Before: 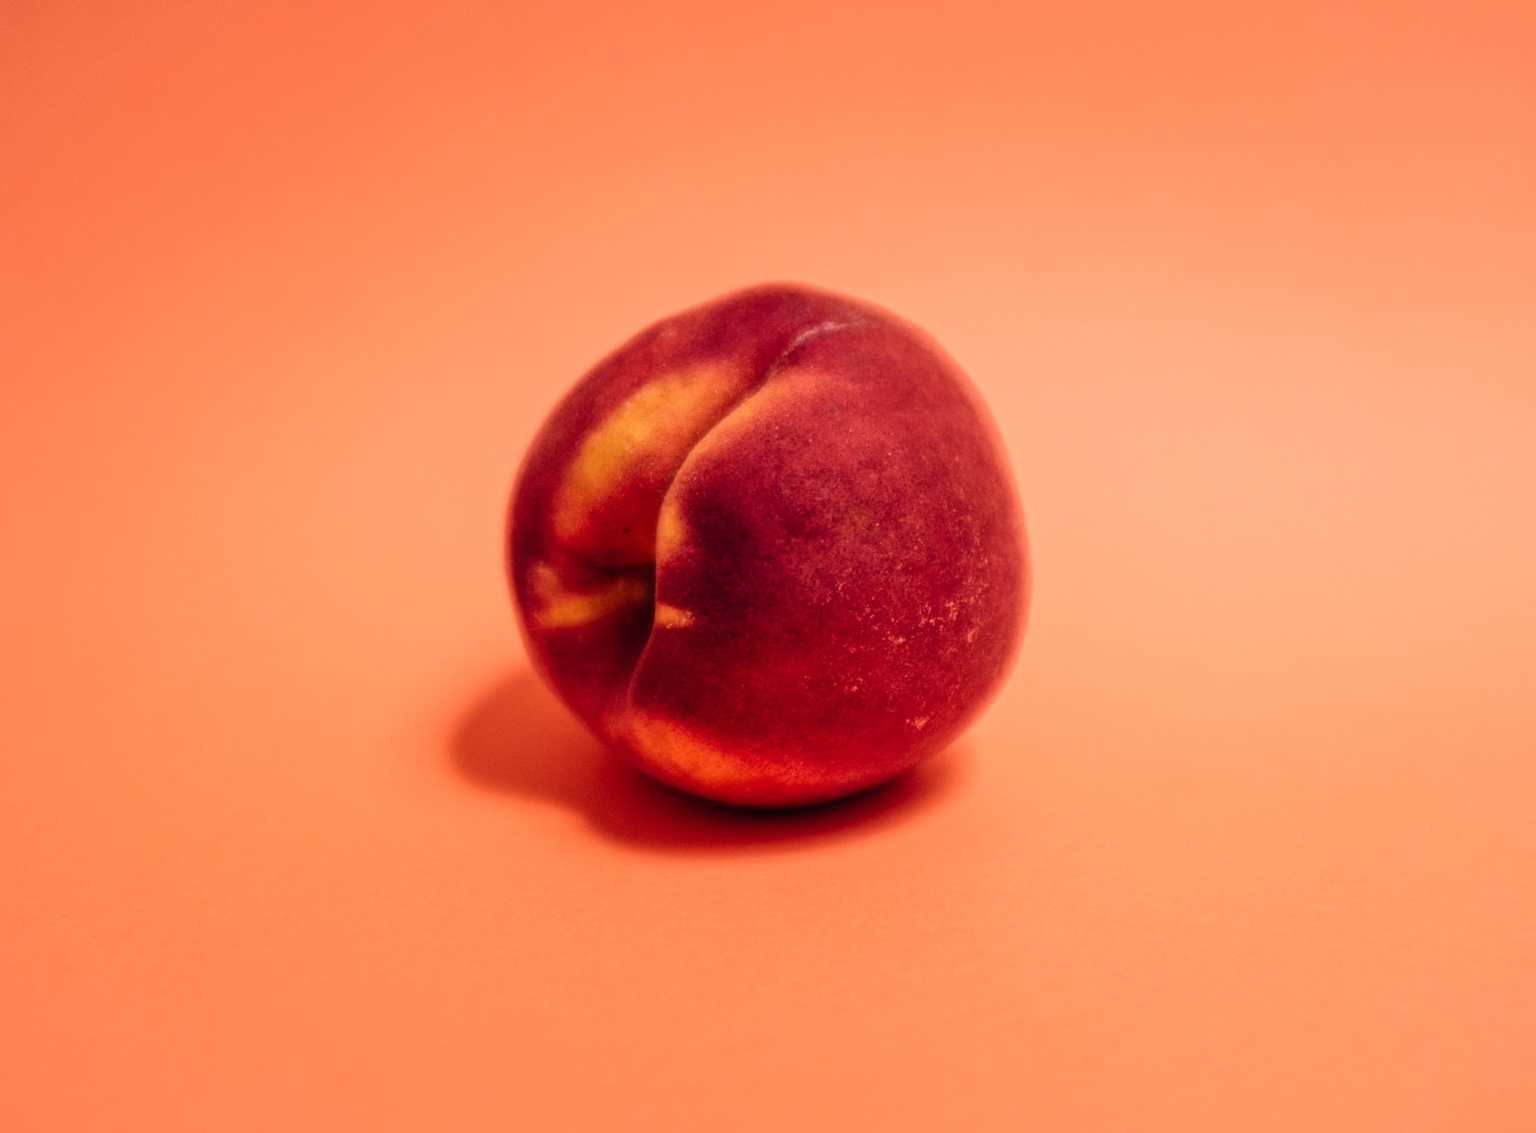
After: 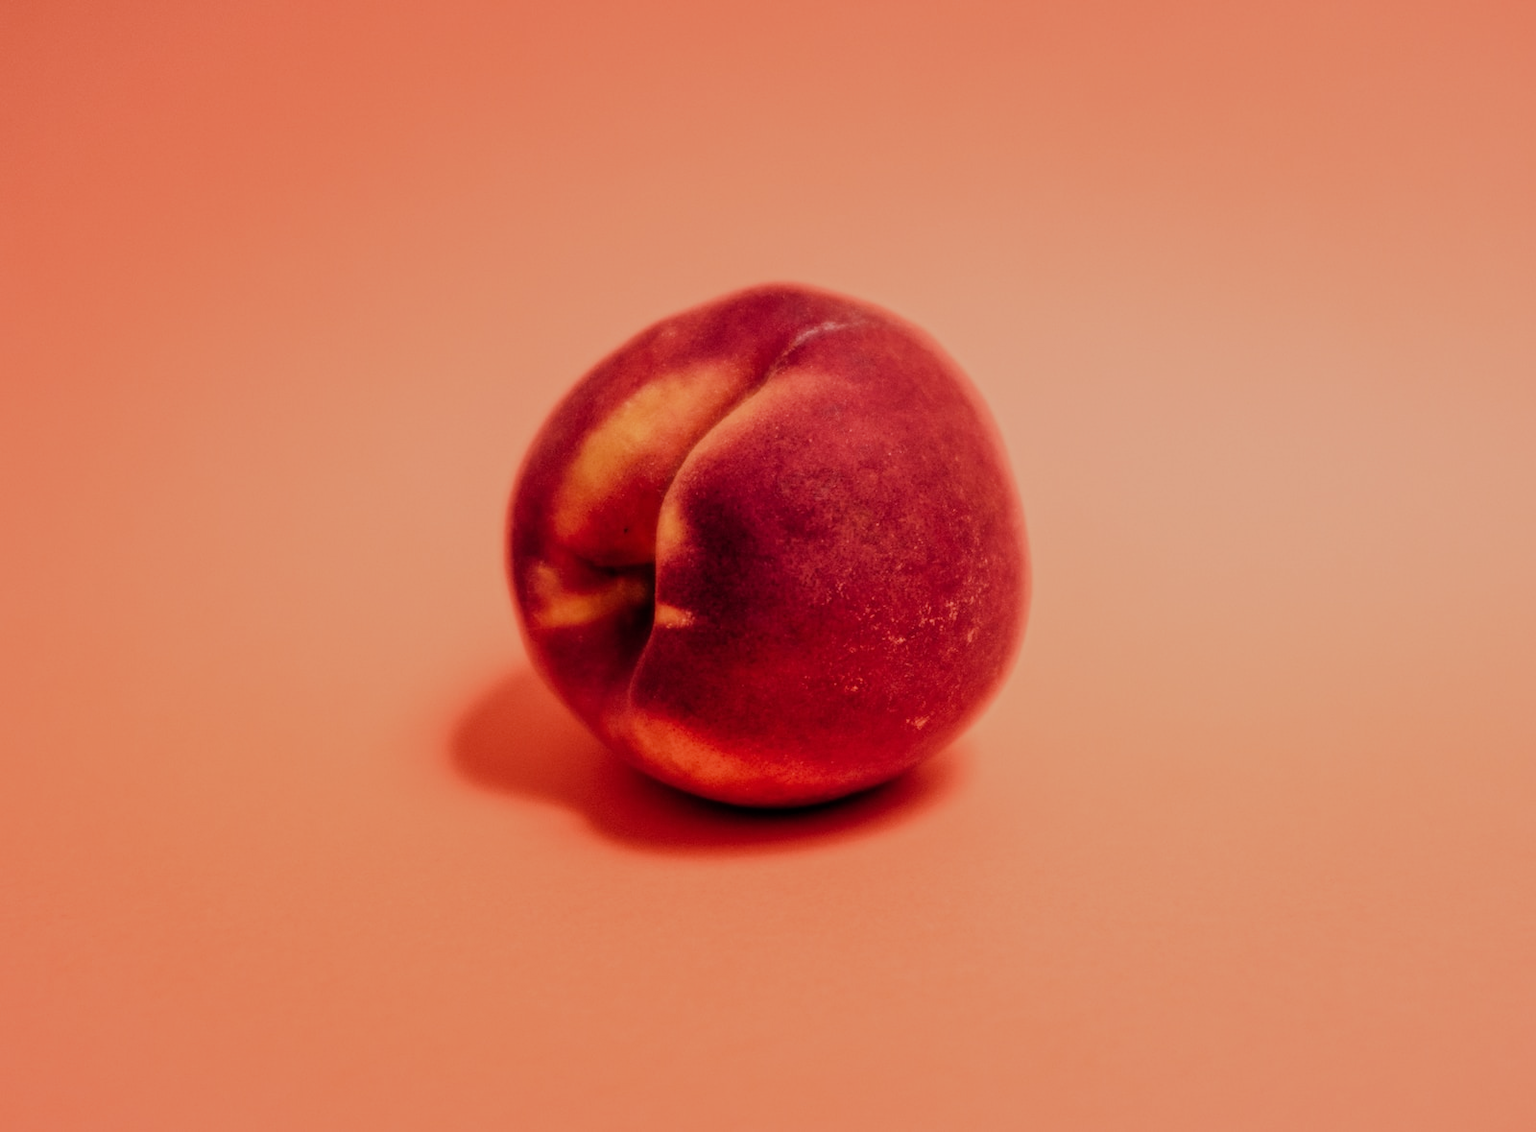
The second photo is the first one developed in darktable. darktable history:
filmic rgb: black relative exposure -6.68 EV, white relative exposure 4.56 EV, threshold 3.04 EV, hardness 3.24, enable highlight reconstruction true
